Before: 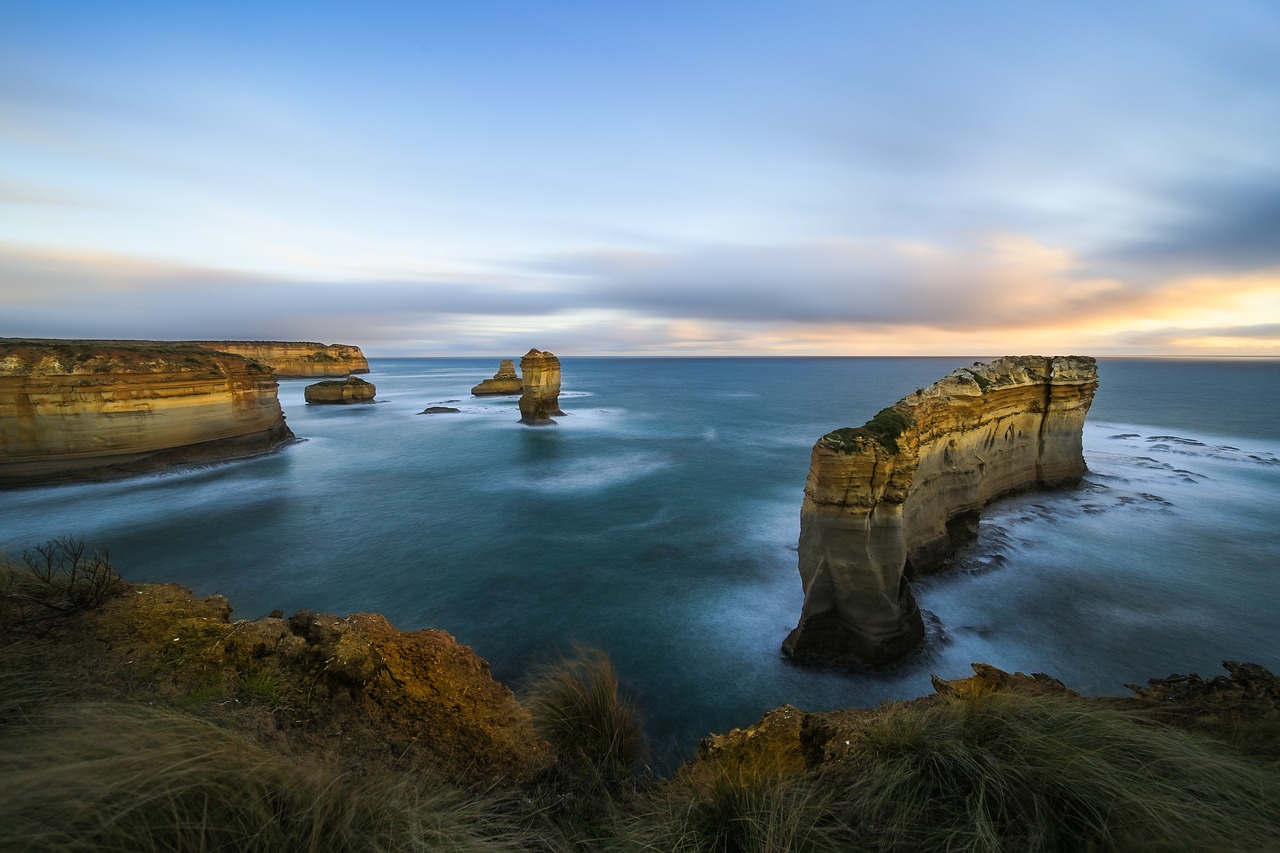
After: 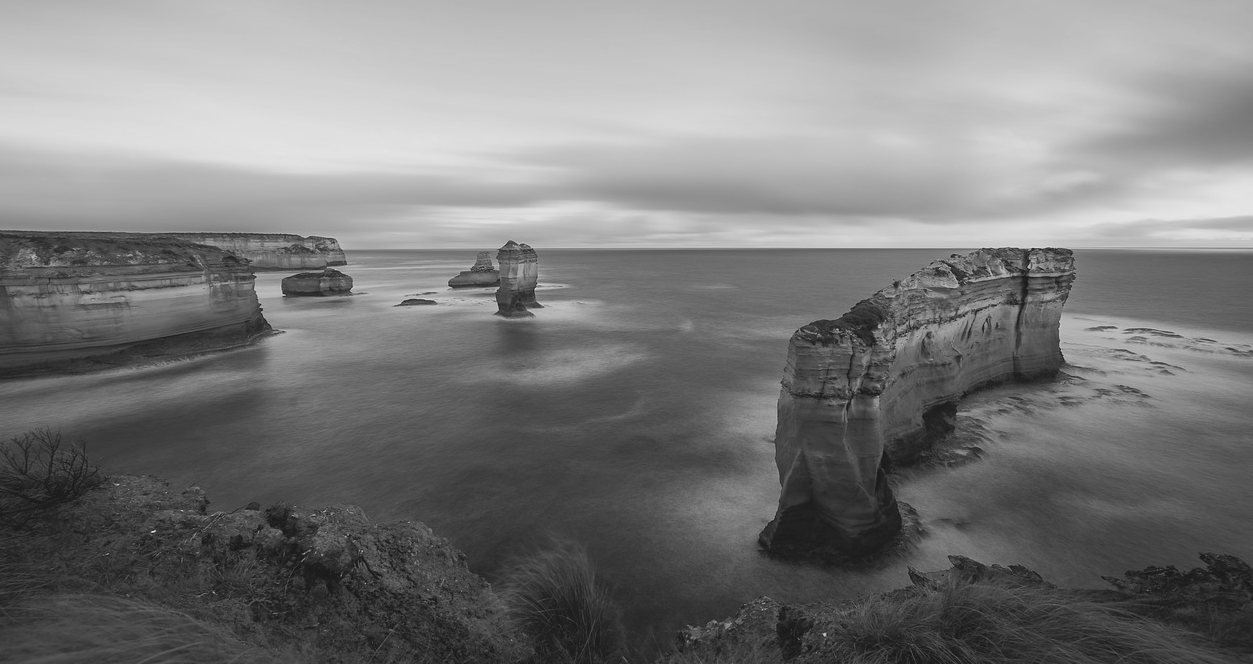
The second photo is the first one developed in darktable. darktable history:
crop and rotate: left 1.814%, top 12.818%, right 0.25%, bottom 9.225%
levels: levels [0, 0.51, 1]
color balance rgb: perceptual saturation grading › global saturation 25%, global vibrance 20%
monochrome: on, module defaults
contrast brightness saturation: contrast -0.15, brightness 0.05, saturation -0.12
